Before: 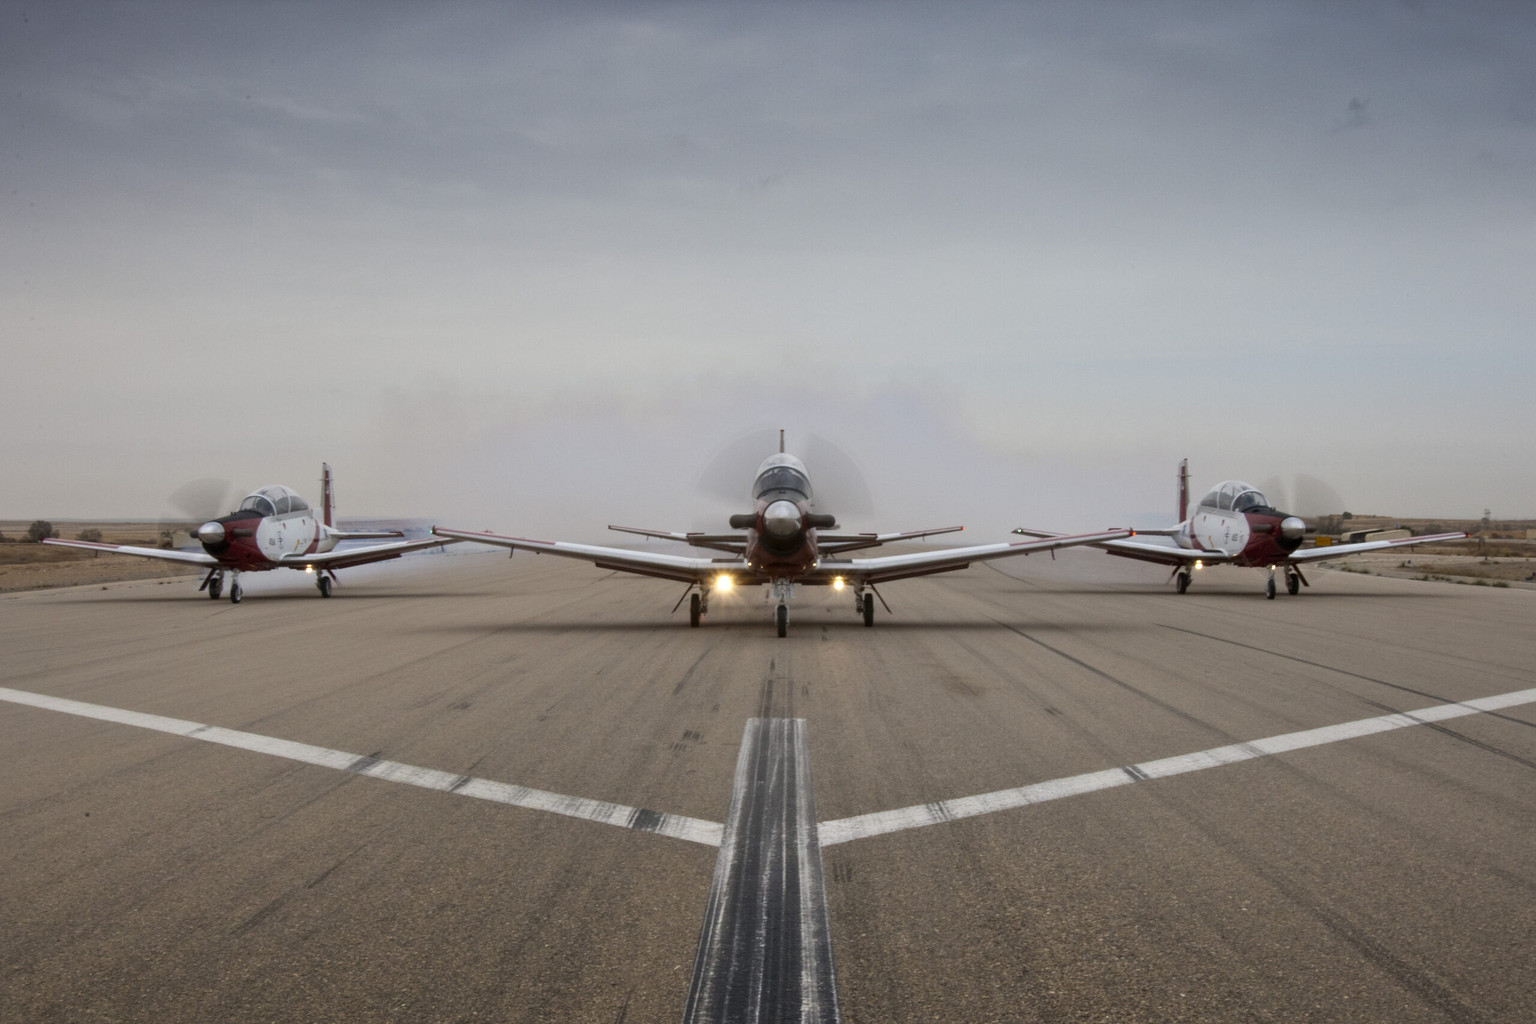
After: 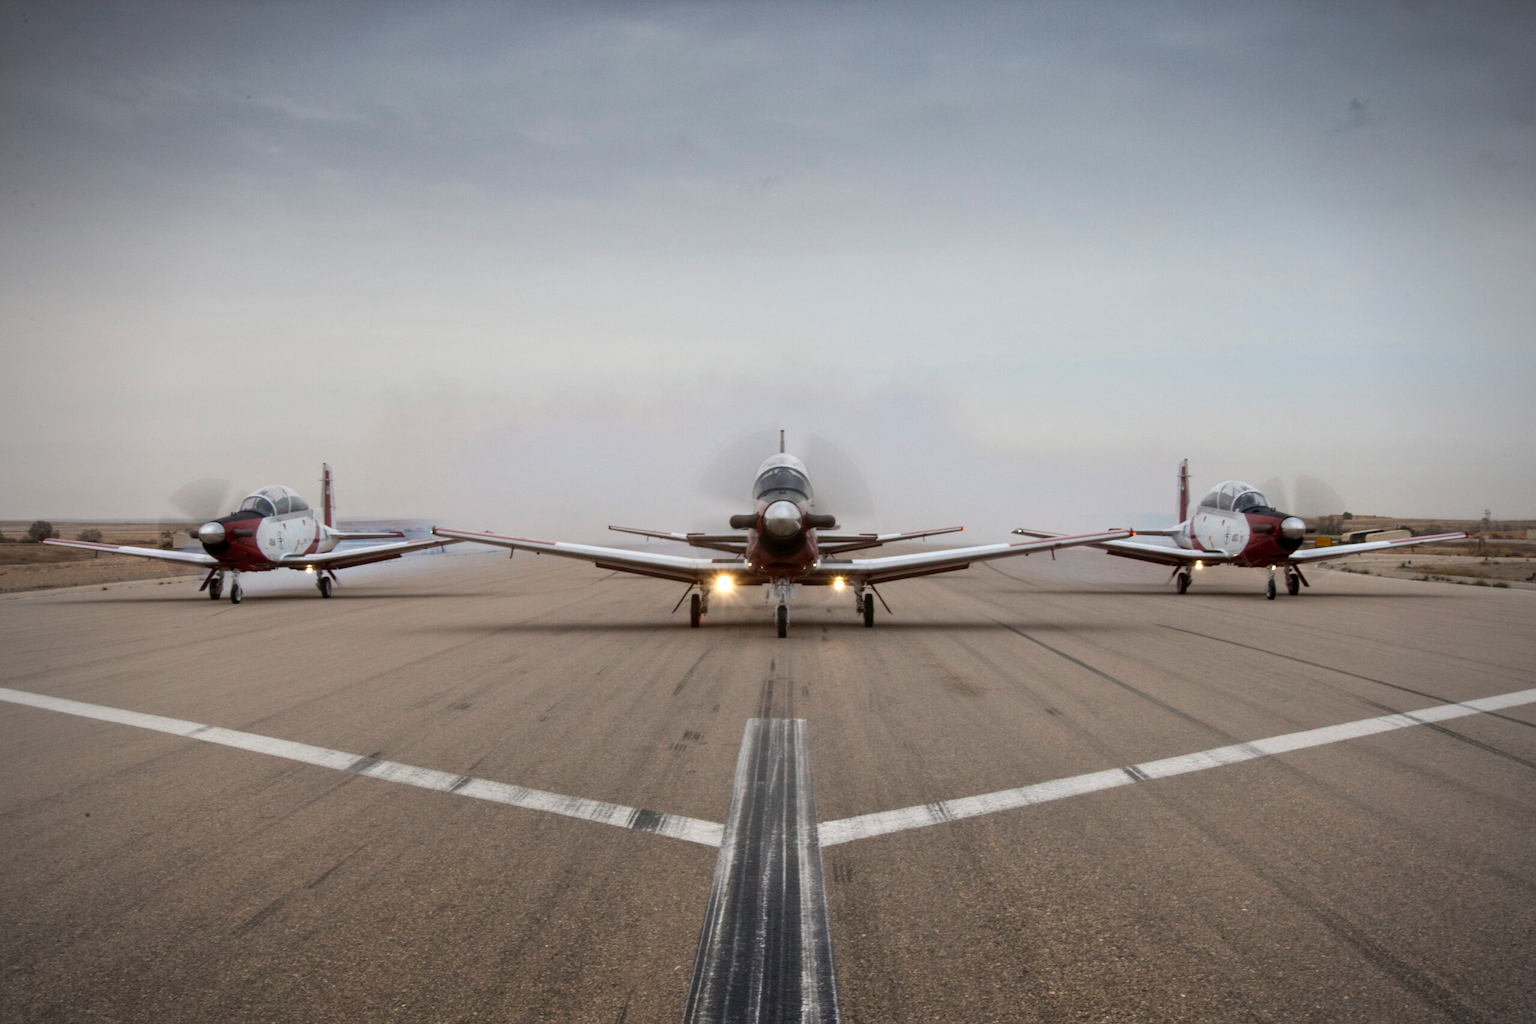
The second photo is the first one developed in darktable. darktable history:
shadows and highlights: shadows -11.73, white point adjustment 4.11, highlights 29.12
exposure: compensate highlight preservation false
vignetting: on, module defaults
